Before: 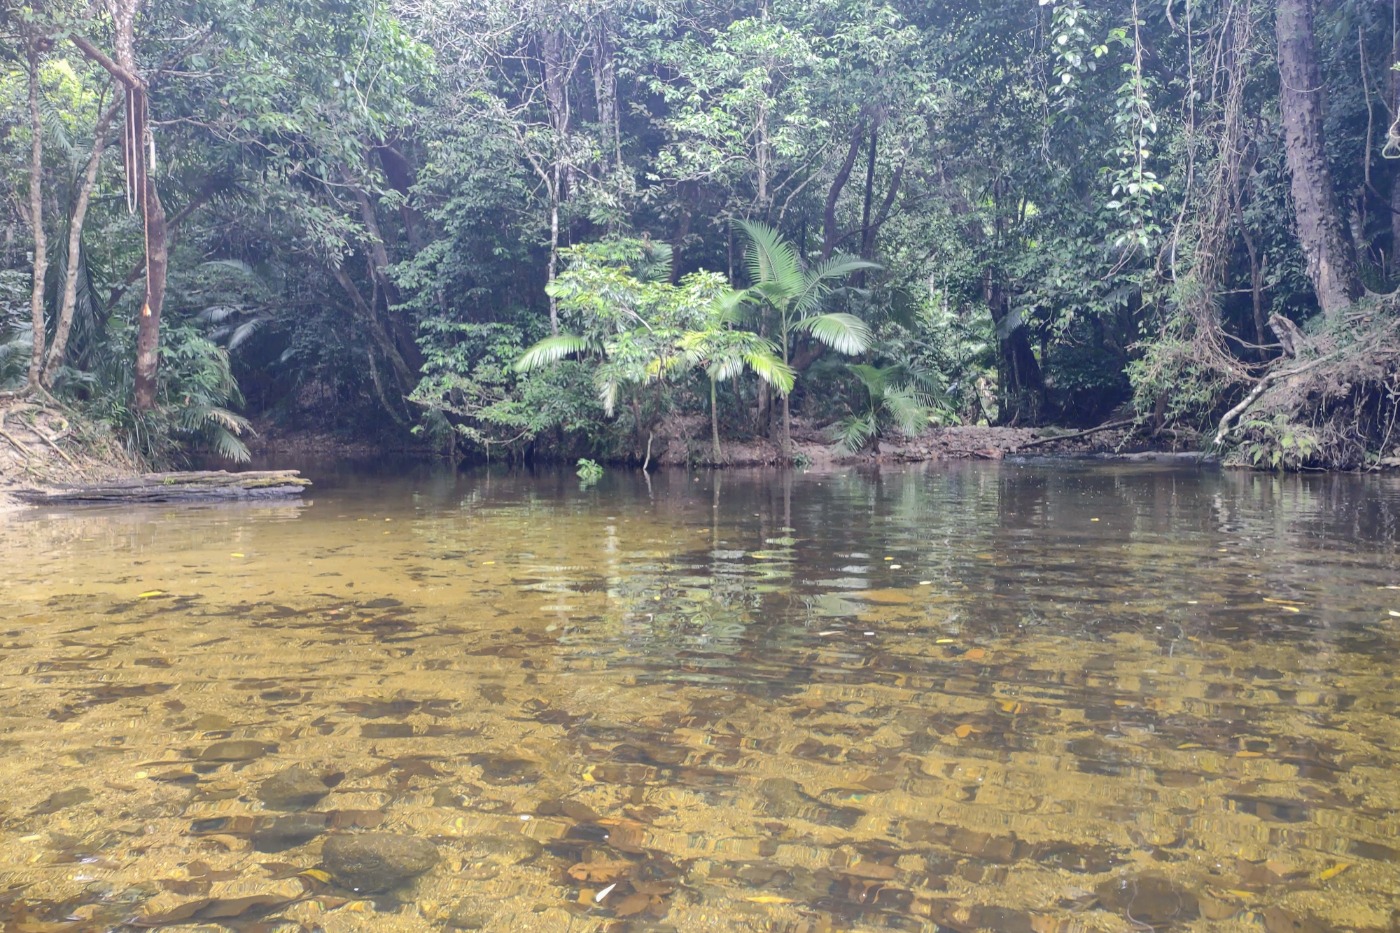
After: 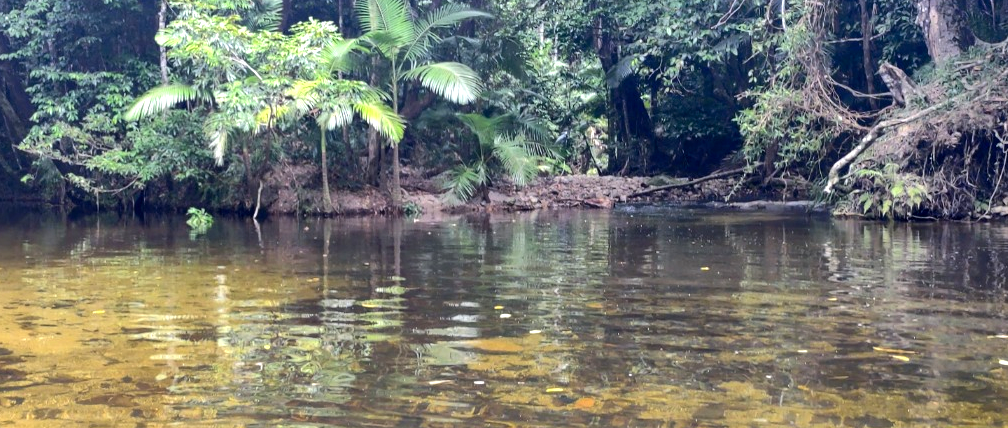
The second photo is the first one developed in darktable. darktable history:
crop and rotate: left 27.938%, top 27.046%, bottom 27.046%
color balance: lift [0.991, 1, 1, 1], gamma [0.996, 1, 1, 1], input saturation 98.52%, contrast 20.34%, output saturation 103.72%
